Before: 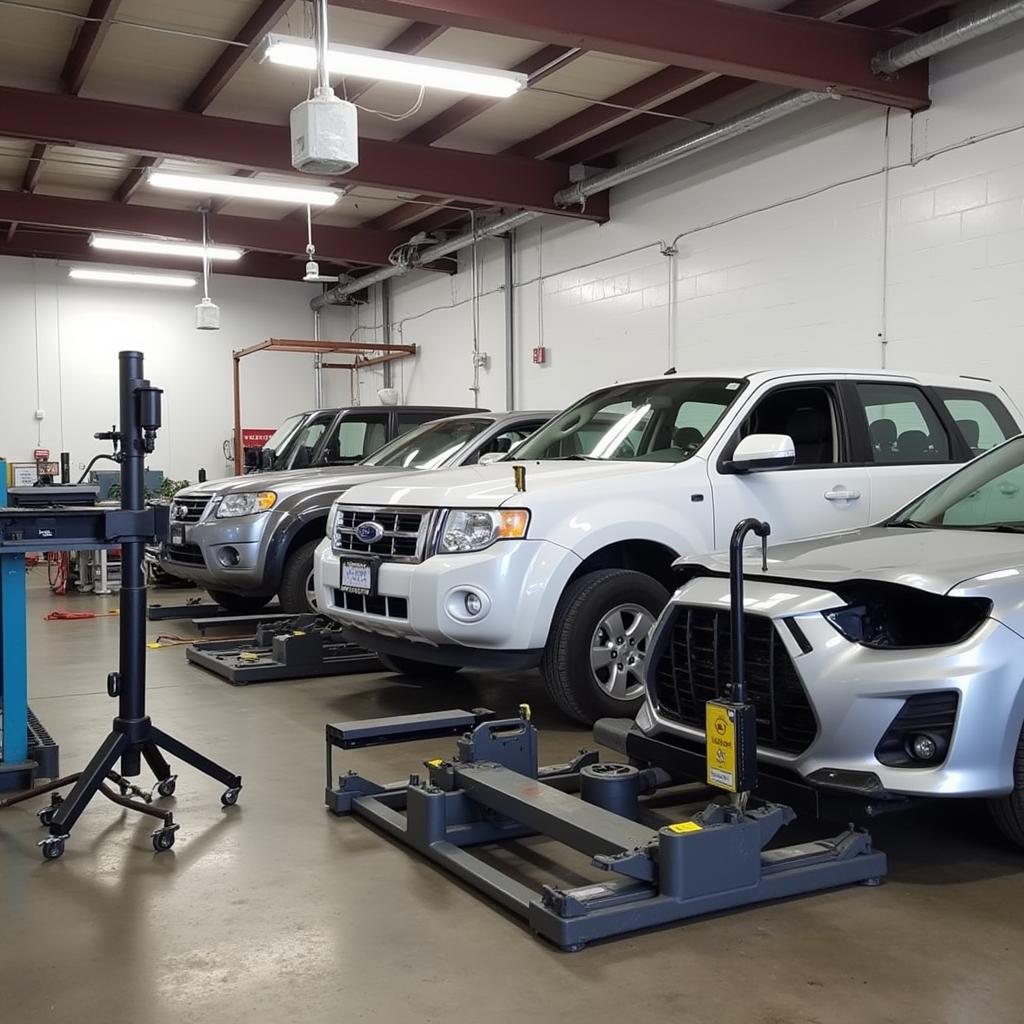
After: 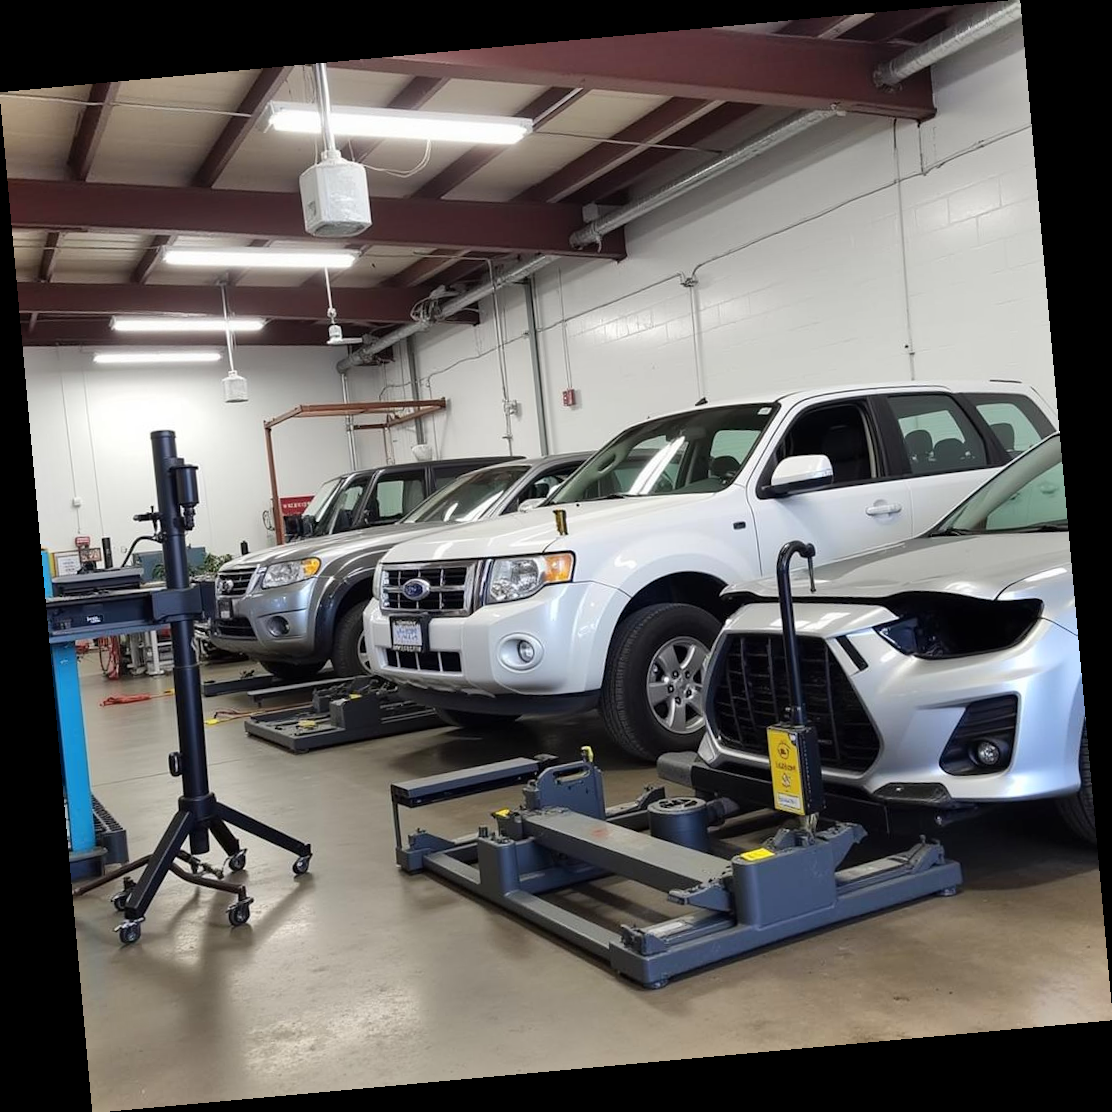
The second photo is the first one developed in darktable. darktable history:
rotate and perspective: rotation -5.2°, automatic cropping off
shadows and highlights: low approximation 0.01, soften with gaussian
color zones: curves: ch0 [(0.068, 0.464) (0.25, 0.5) (0.48, 0.508) (0.75, 0.536) (0.886, 0.476) (0.967, 0.456)]; ch1 [(0.066, 0.456) (0.25, 0.5) (0.616, 0.508) (0.746, 0.56) (0.934, 0.444)]
